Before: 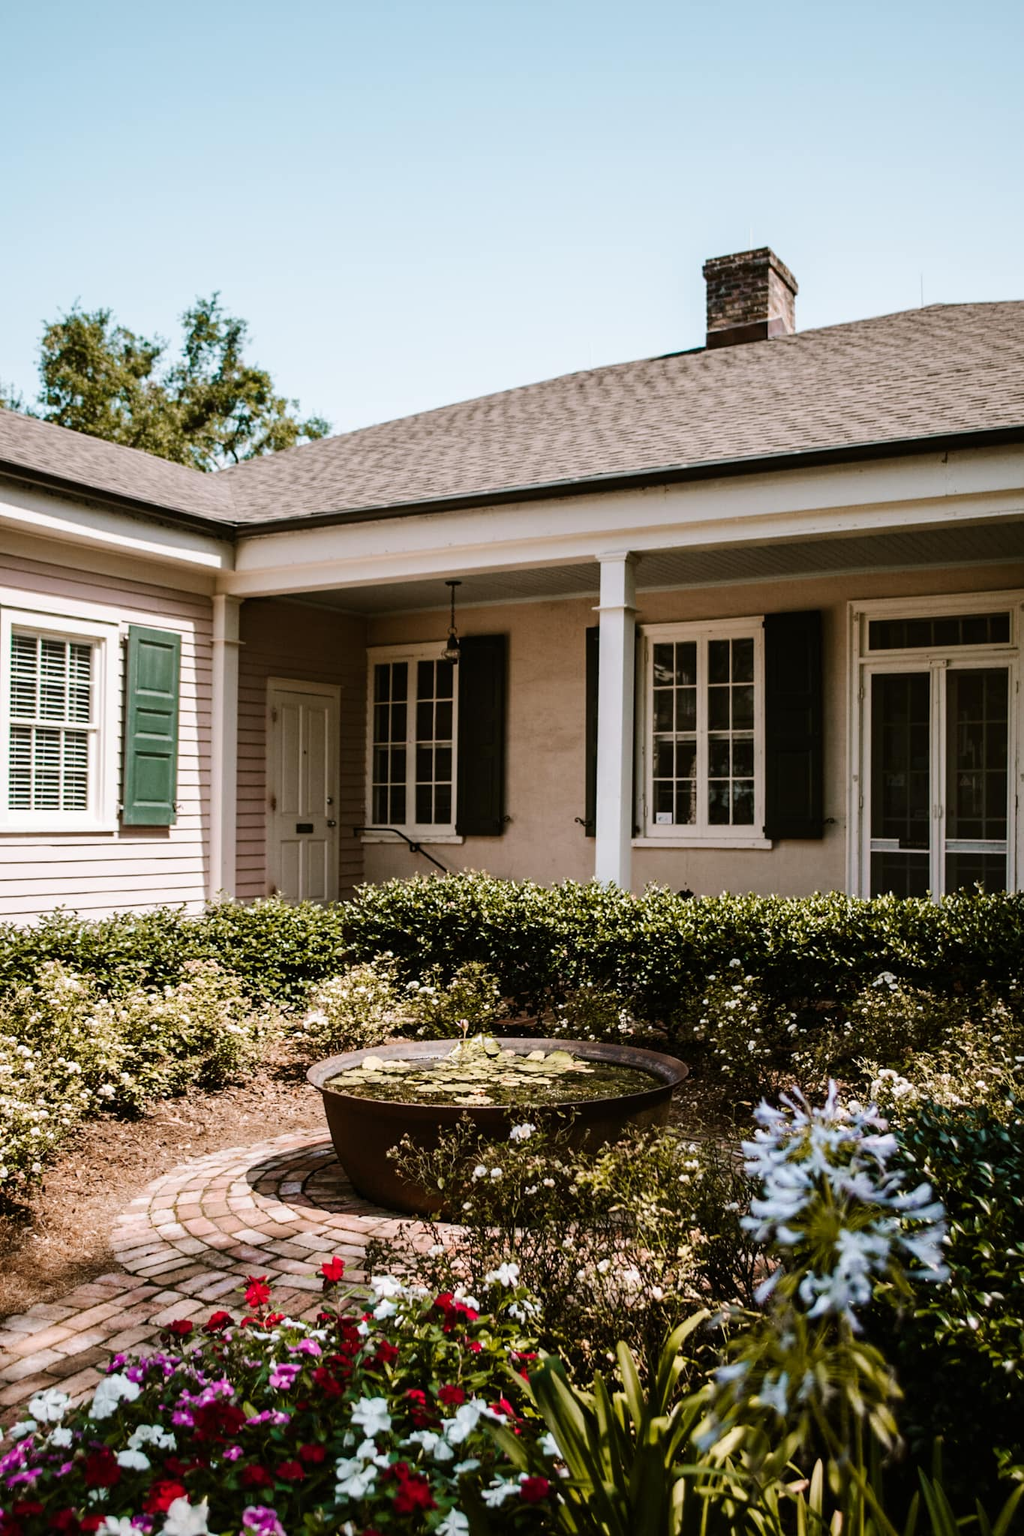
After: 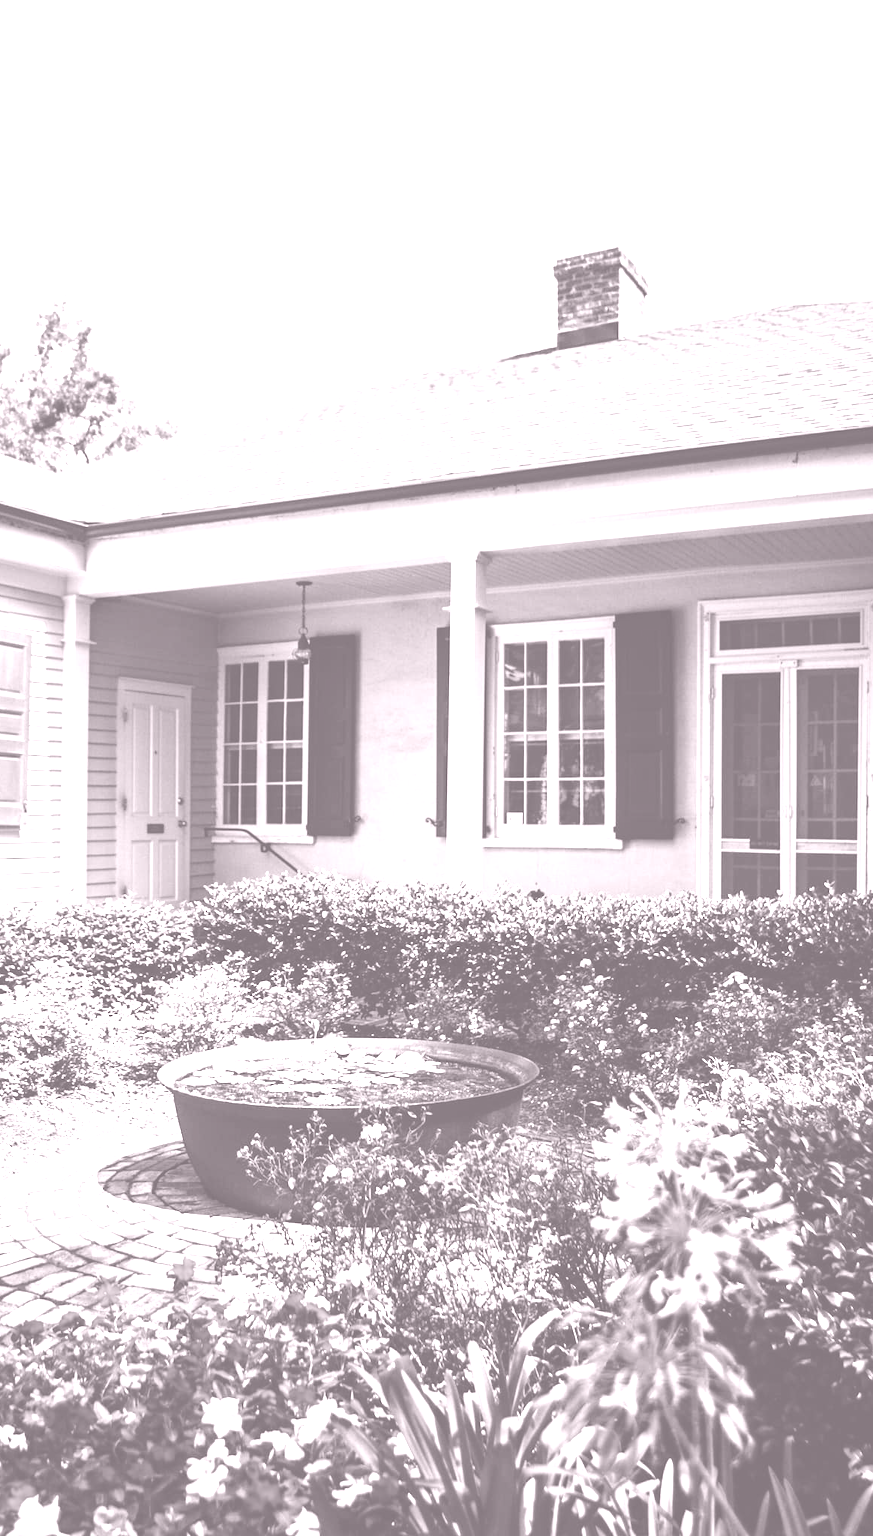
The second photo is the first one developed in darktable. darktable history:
exposure: exposure 0.375 EV, compensate highlight preservation false
velvia: on, module defaults
white balance: red 0.766, blue 1.537
rgb levels: mode RGB, independent channels, levels [[0, 0.474, 1], [0, 0.5, 1], [0, 0.5, 1]]
crop and rotate: left 14.584%
colorize: hue 25.2°, saturation 83%, source mix 82%, lightness 79%, version 1
